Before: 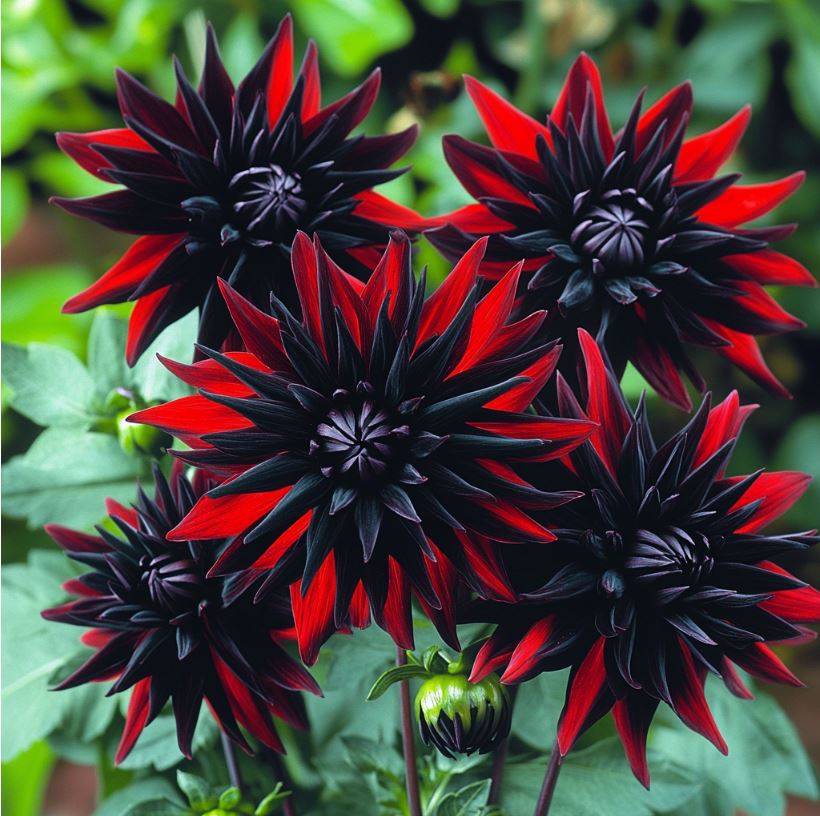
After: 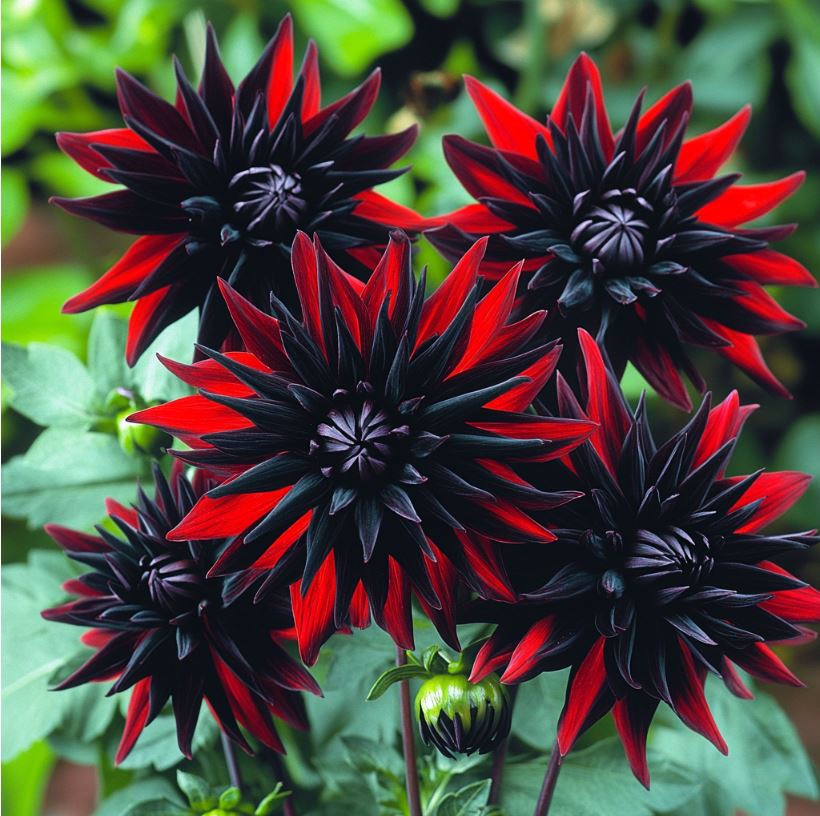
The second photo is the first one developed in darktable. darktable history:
tone equalizer: on, module defaults
base curve: curves: ch0 [(0, 0) (0.472, 0.508) (1, 1)]
